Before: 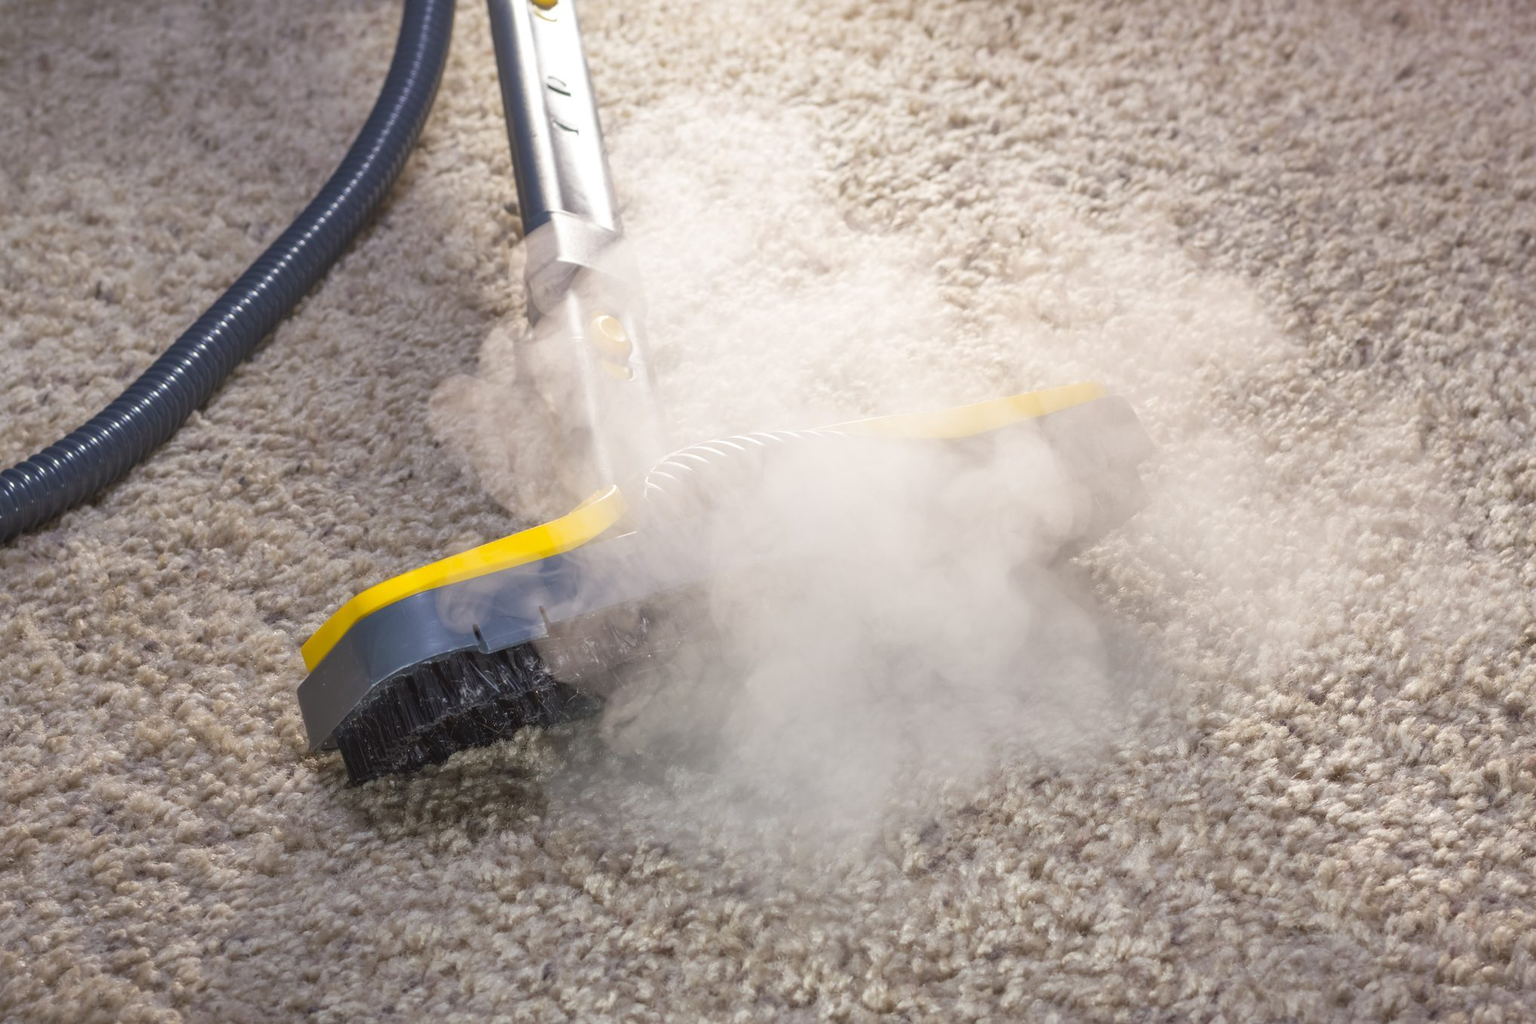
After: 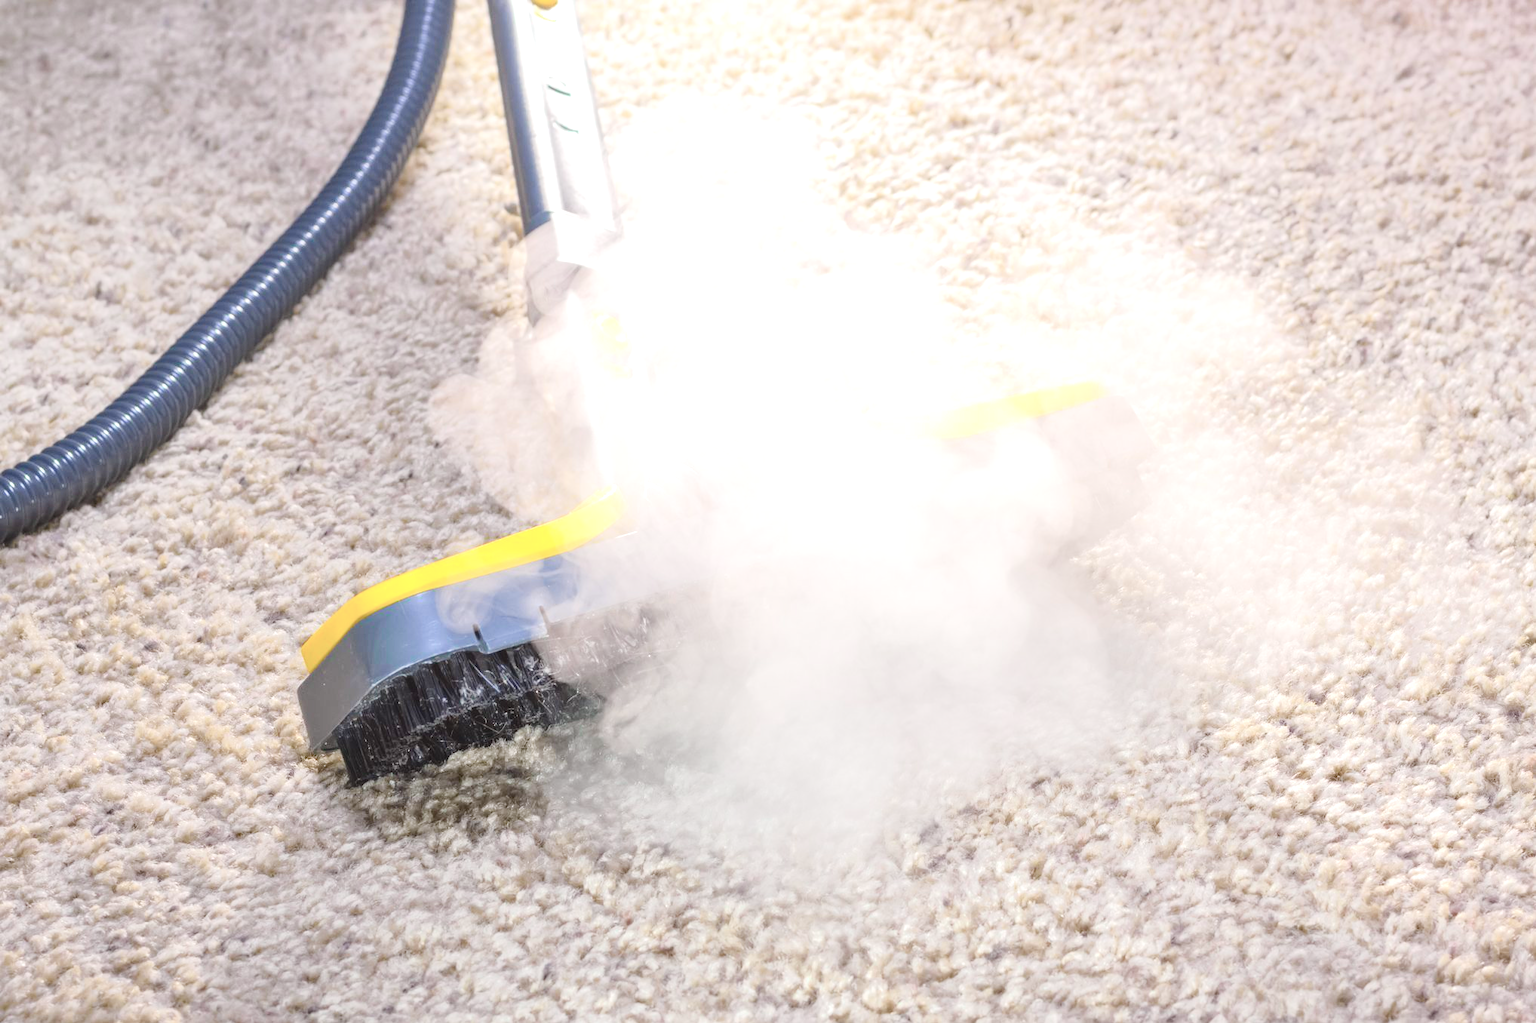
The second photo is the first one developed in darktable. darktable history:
exposure: black level correction 0, exposure 1.001 EV, compensate highlight preservation false
tone curve: curves: ch0 [(0, 0.029) (0.099, 0.082) (0.264, 0.253) (0.447, 0.481) (0.678, 0.721) (0.828, 0.857) (0.992, 0.94)]; ch1 [(0, 0) (0.311, 0.266) (0.411, 0.374) (0.481, 0.458) (0.501, 0.499) (0.514, 0.512) (0.575, 0.577) (0.643, 0.648) (0.682, 0.674) (0.802, 0.812) (1, 1)]; ch2 [(0, 0) (0.259, 0.207) (0.323, 0.311) (0.376, 0.353) (0.463, 0.456) (0.498, 0.498) (0.524, 0.512) (0.574, 0.582) (0.648, 0.653) (0.768, 0.728) (1, 1)], color space Lab, independent channels, preserve colors none
contrast brightness saturation: contrast 0.102, saturation -0.288
color balance rgb: perceptual saturation grading › global saturation 20%, perceptual saturation grading › highlights -13.949%, perceptual saturation grading › shadows 49.714%, perceptual brilliance grading › mid-tones 10.238%, perceptual brilliance grading › shadows 14.927%, global vibrance 19.64%
